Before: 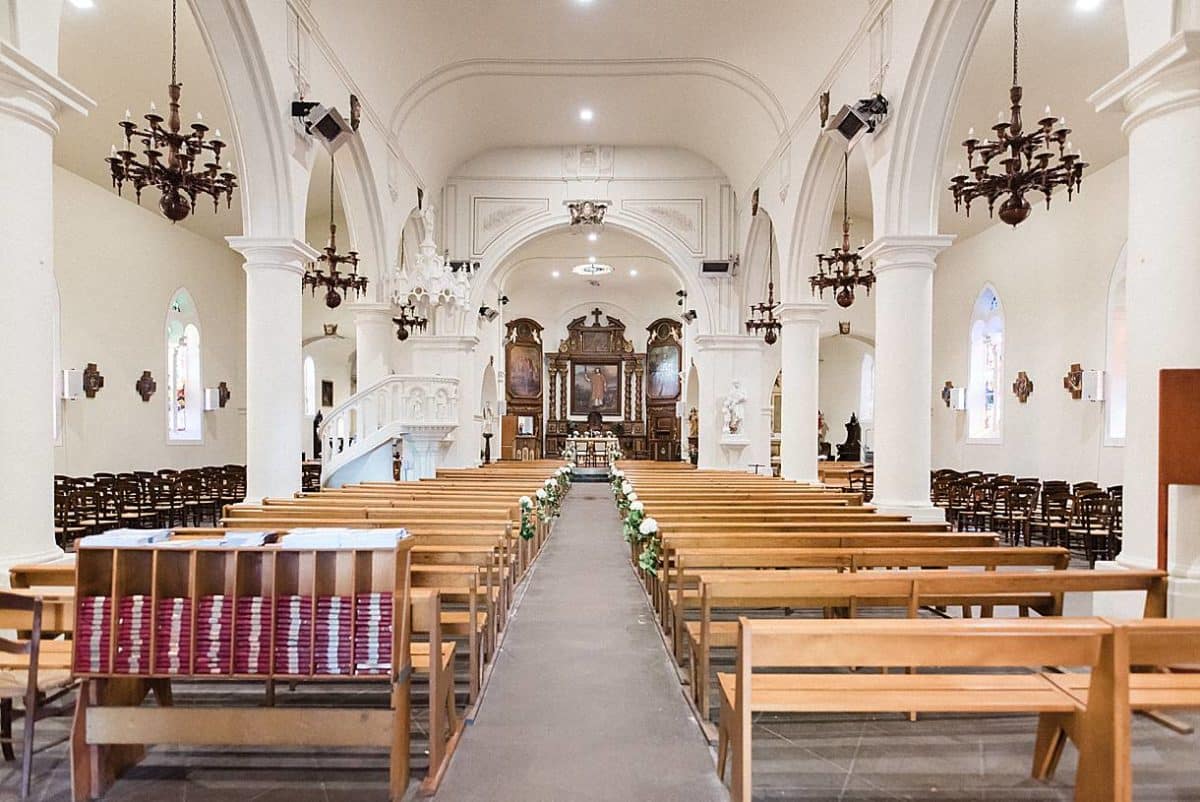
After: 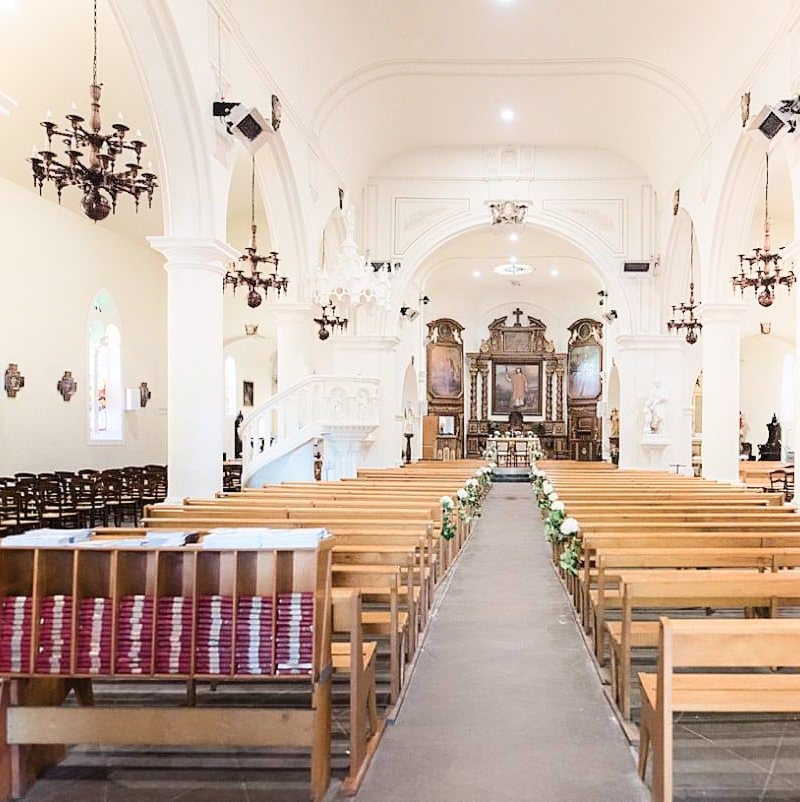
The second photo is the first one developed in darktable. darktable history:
shadows and highlights: shadows -21.3, highlights 100, soften with gaussian
crop and rotate: left 6.617%, right 26.717%
